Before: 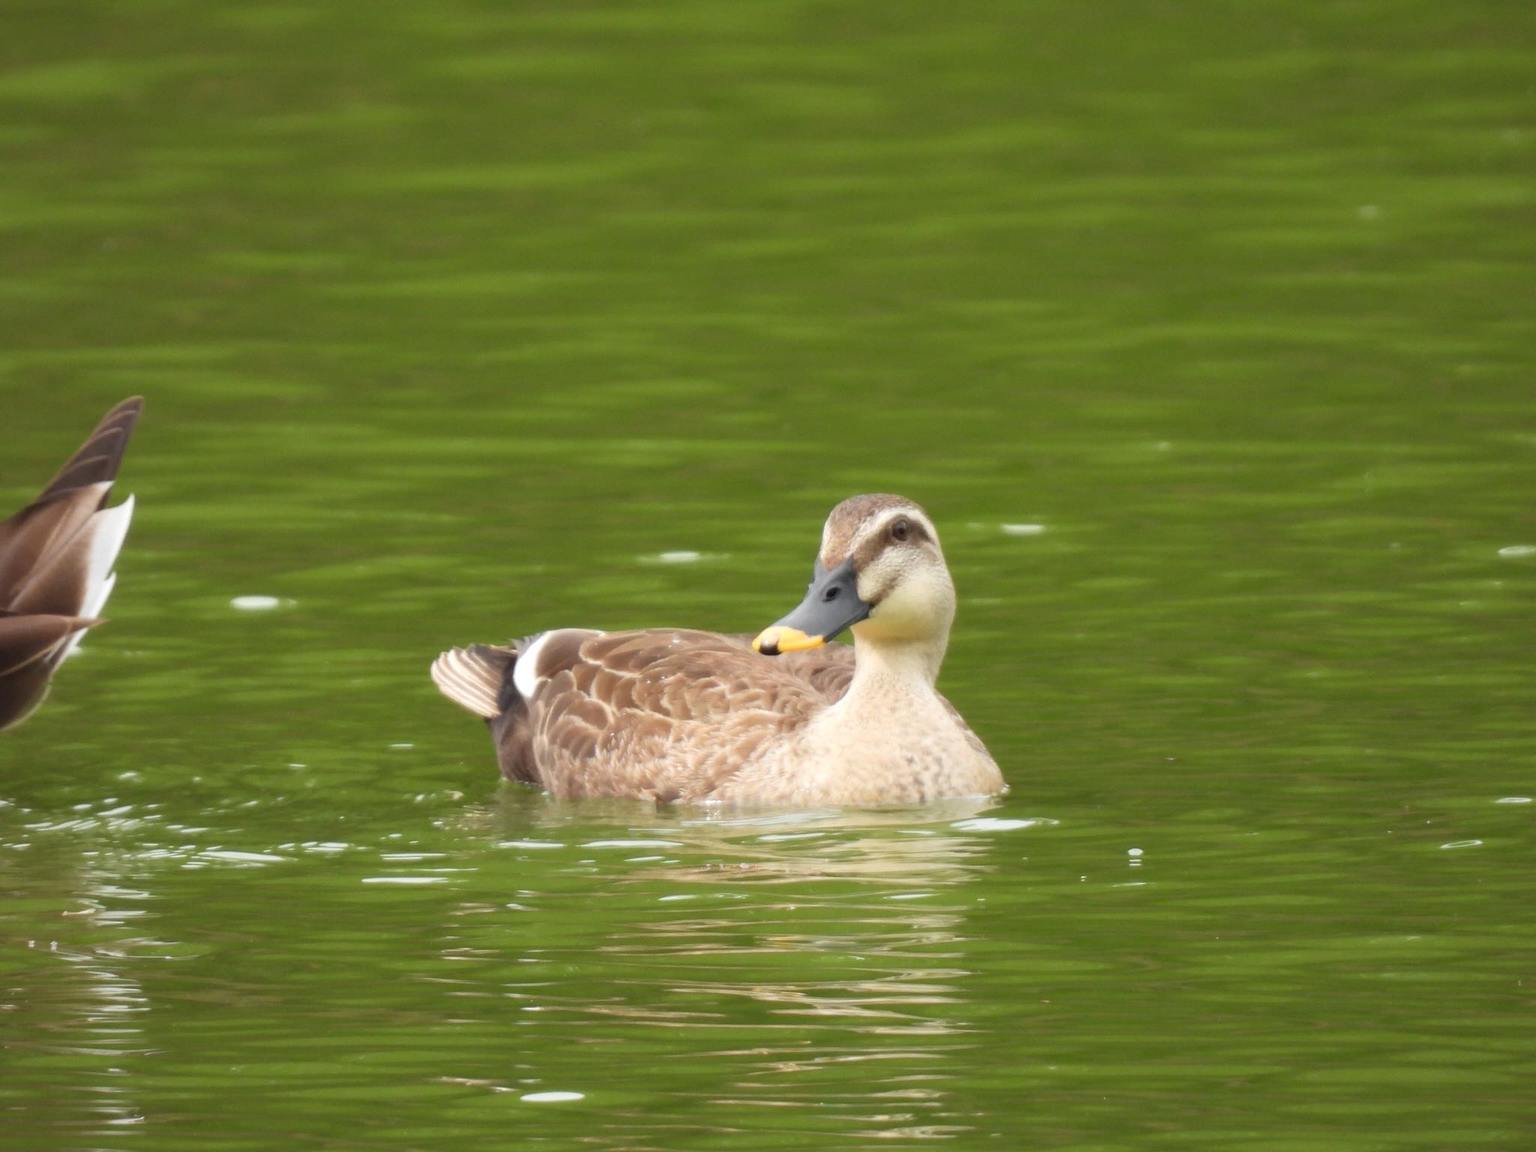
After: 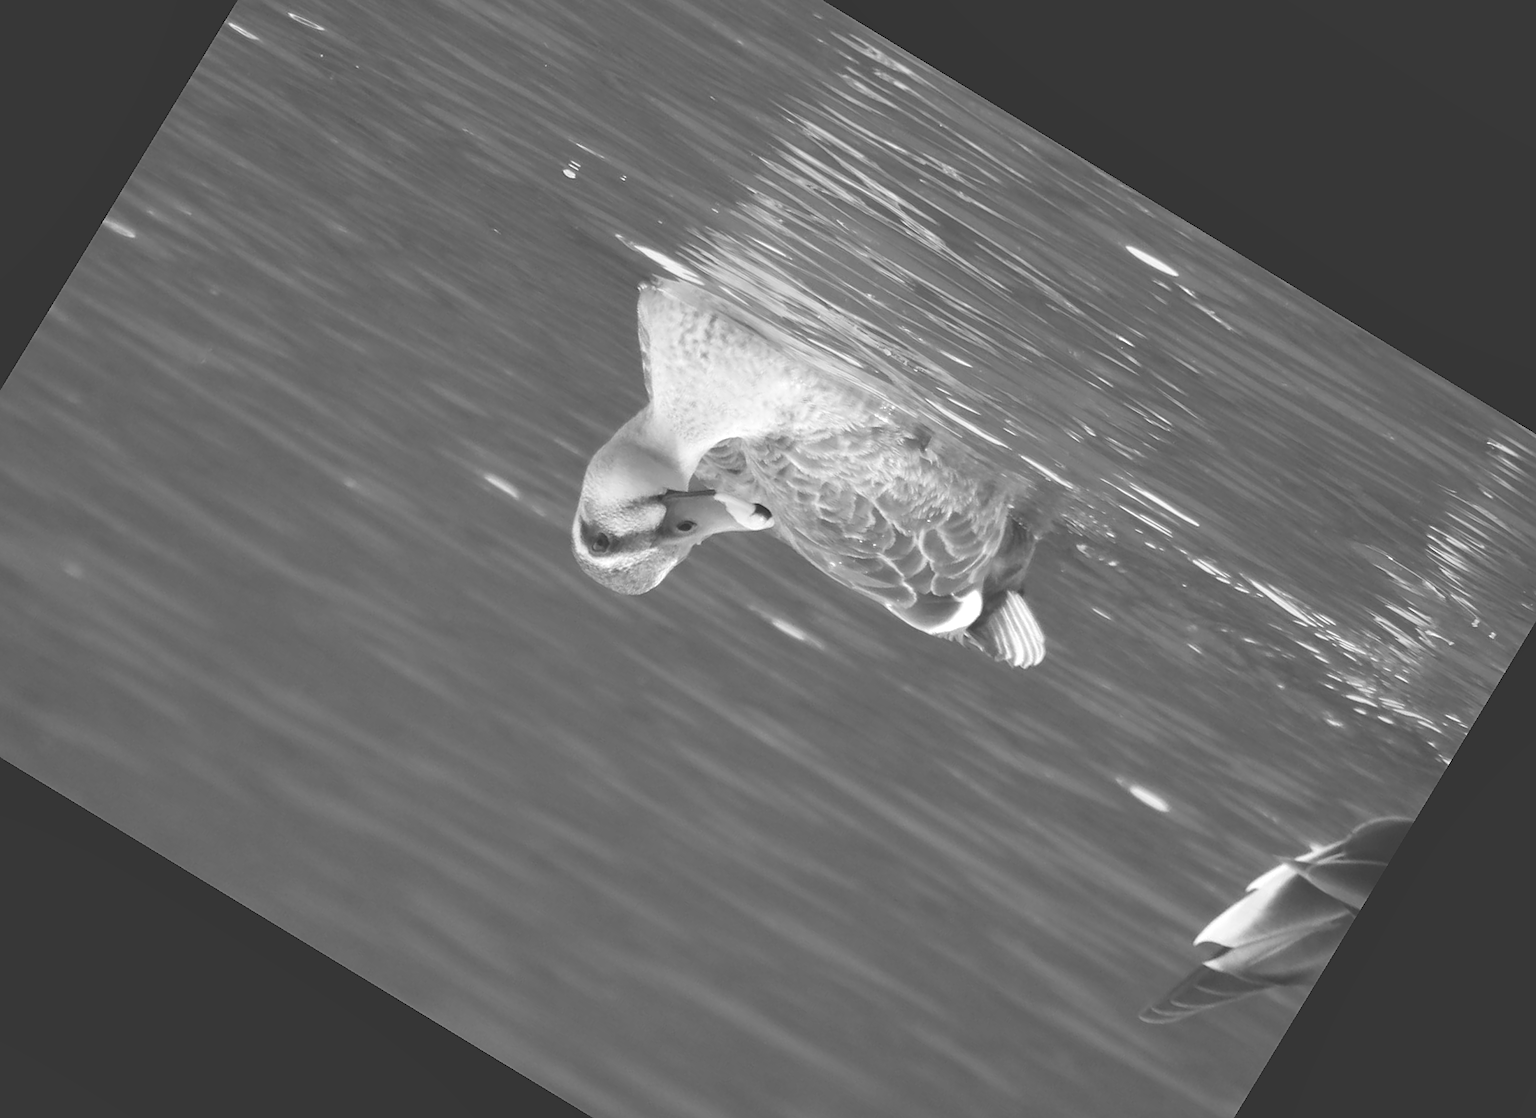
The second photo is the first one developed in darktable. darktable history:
crop and rotate: angle 148.68°, left 9.111%, top 15.603%, right 4.588%, bottom 17.041%
color calibration: output gray [0.267, 0.423, 0.261, 0], illuminant same as pipeline (D50), adaptation none (bypass)
sharpen: on, module defaults
exposure: black level correction -0.041, exposure 0.064 EV, compensate highlight preservation false
contrast equalizer: octaves 7, y [[0.6 ×6], [0.55 ×6], [0 ×6], [0 ×6], [0 ×6]], mix 0.15
